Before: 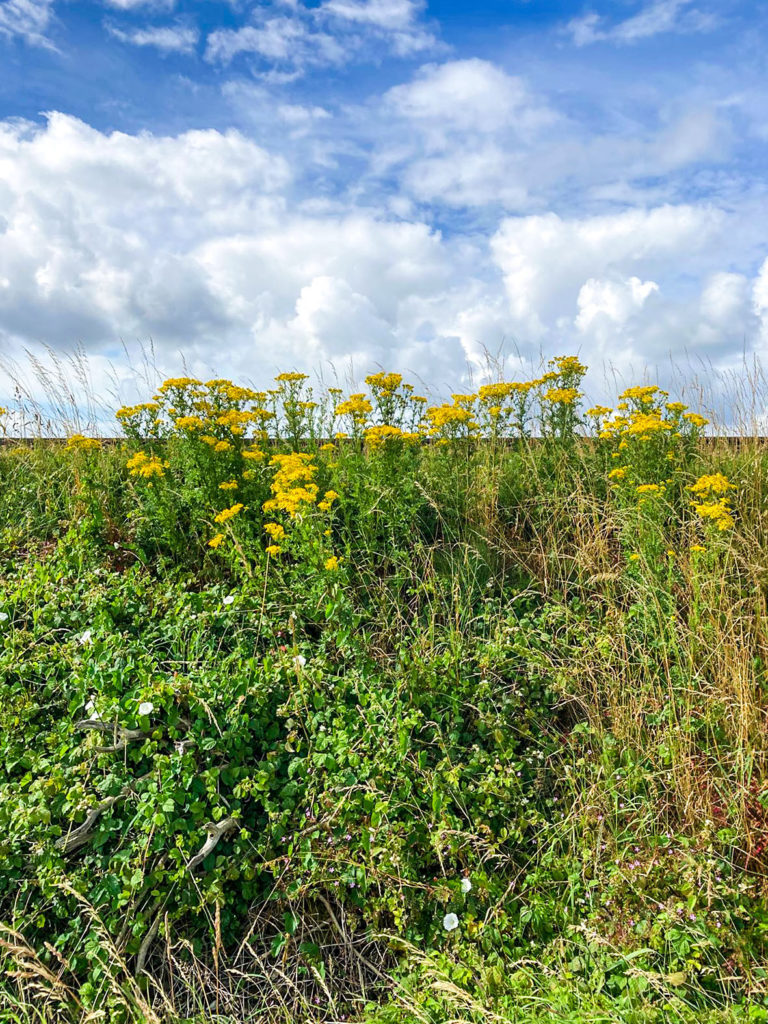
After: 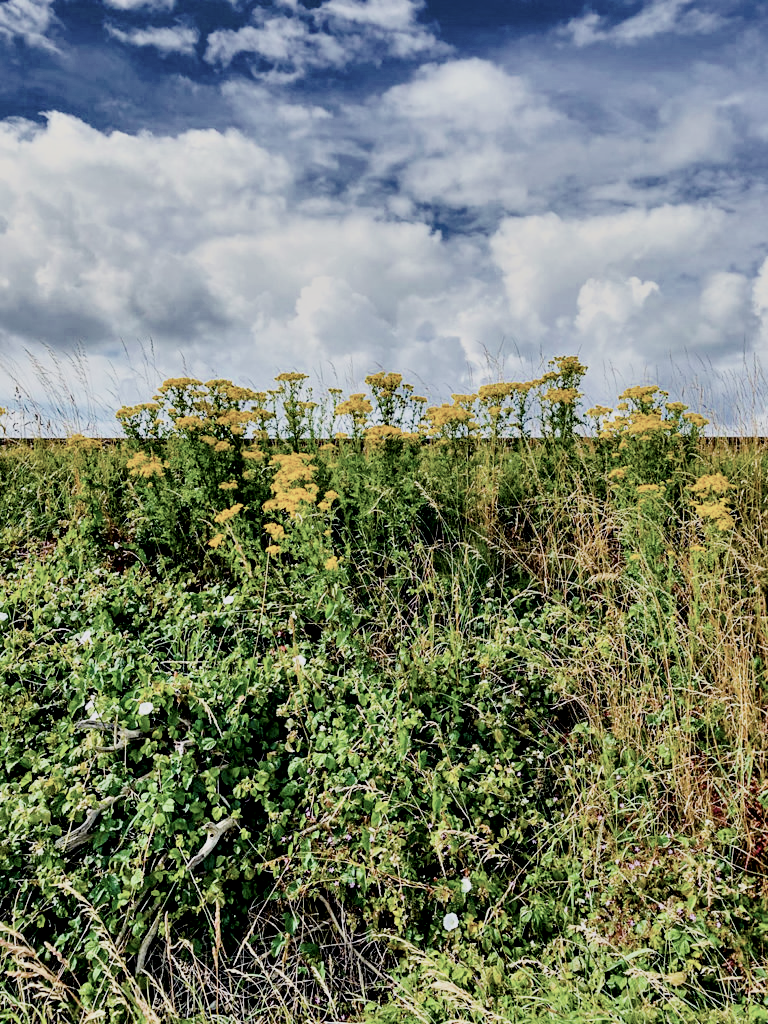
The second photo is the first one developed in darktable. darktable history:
contrast brightness saturation: contrast 0.096, saturation -0.351
filmic rgb: black relative exposure -7.06 EV, white relative exposure 6.03 EV, target black luminance 0%, hardness 2.76, latitude 61.43%, contrast 0.69, highlights saturation mix 10.63%, shadows ↔ highlights balance -0.094%
color balance rgb: perceptual saturation grading › global saturation 19.722%, global vibrance 6.826%, saturation formula JzAzBz (2021)
tone curve: curves: ch0 [(0, 0) (0.118, 0.034) (0.182, 0.124) (0.265, 0.214) (0.504, 0.508) (0.783, 0.825) (1, 1)], color space Lab, independent channels, preserve colors none
exposure: black level correction 0, exposure 0.5 EV, compensate highlight preservation false
contrast equalizer: octaves 7, y [[0.6 ×6], [0.55 ×6], [0 ×6], [0 ×6], [0 ×6]]
shadows and highlights: low approximation 0.01, soften with gaussian
